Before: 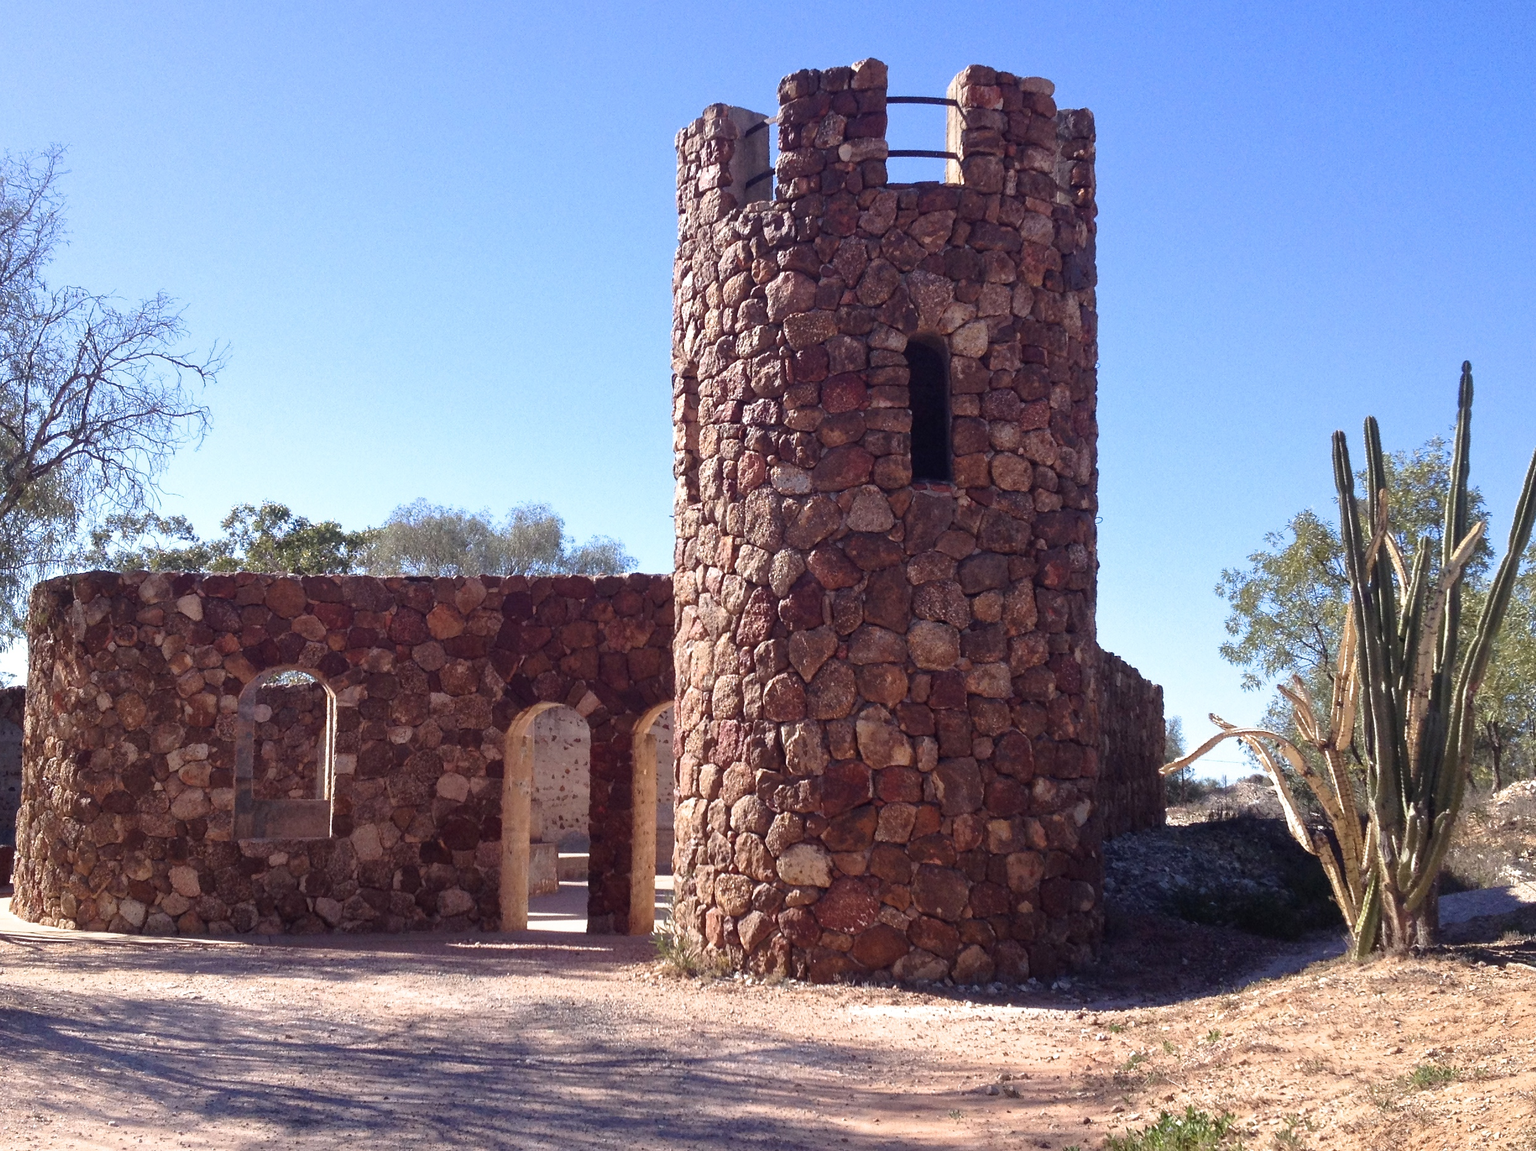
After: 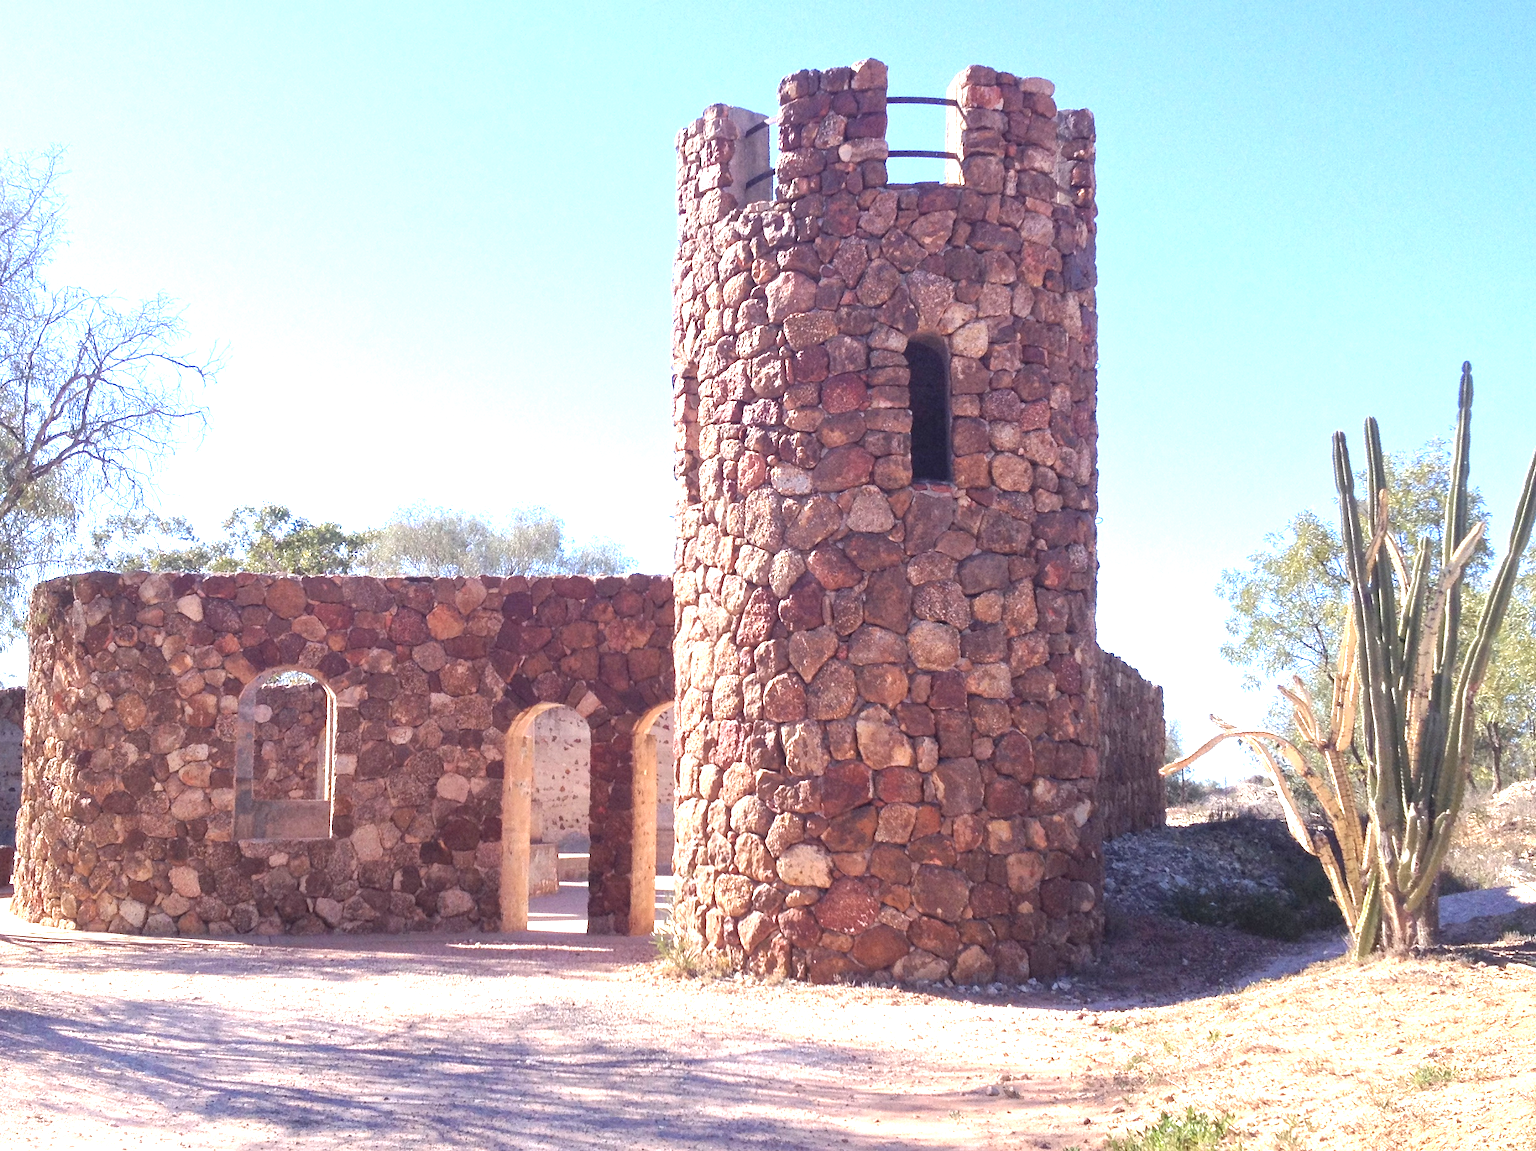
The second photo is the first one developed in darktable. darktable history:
contrast brightness saturation: brightness 0.142
exposure: black level correction 0, exposure 1.18 EV, compensate exposure bias true, compensate highlight preservation false
color correction: highlights a* -0.092, highlights b* 0.072
